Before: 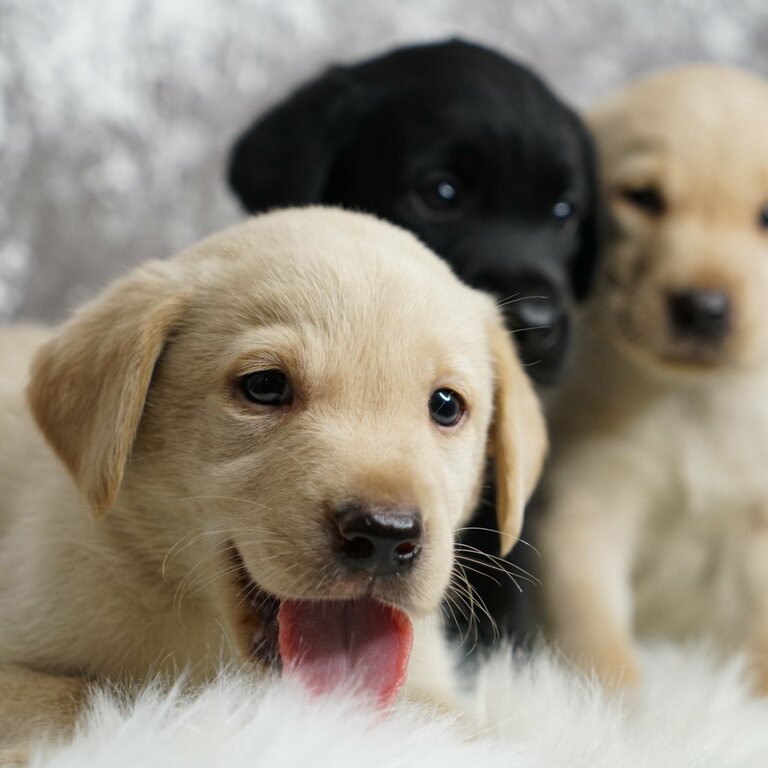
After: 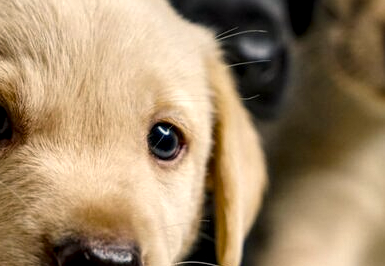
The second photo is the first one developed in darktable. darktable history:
crop: left 36.607%, top 34.735%, right 13.146%, bottom 30.611%
local contrast: highlights 19%, detail 186%
color balance rgb: shadows lift › chroma 2%, shadows lift › hue 247.2°, power › chroma 0.3%, power › hue 25.2°, highlights gain › chroma 3%, highlights gain › hue 60°, global offset › luminance 0.75%, perceptual saturation grading › global saturation 20%, perceptual saturation grading › highlights -20%, perceptual saturation grading › shadows 30%, global vibrance 20%
